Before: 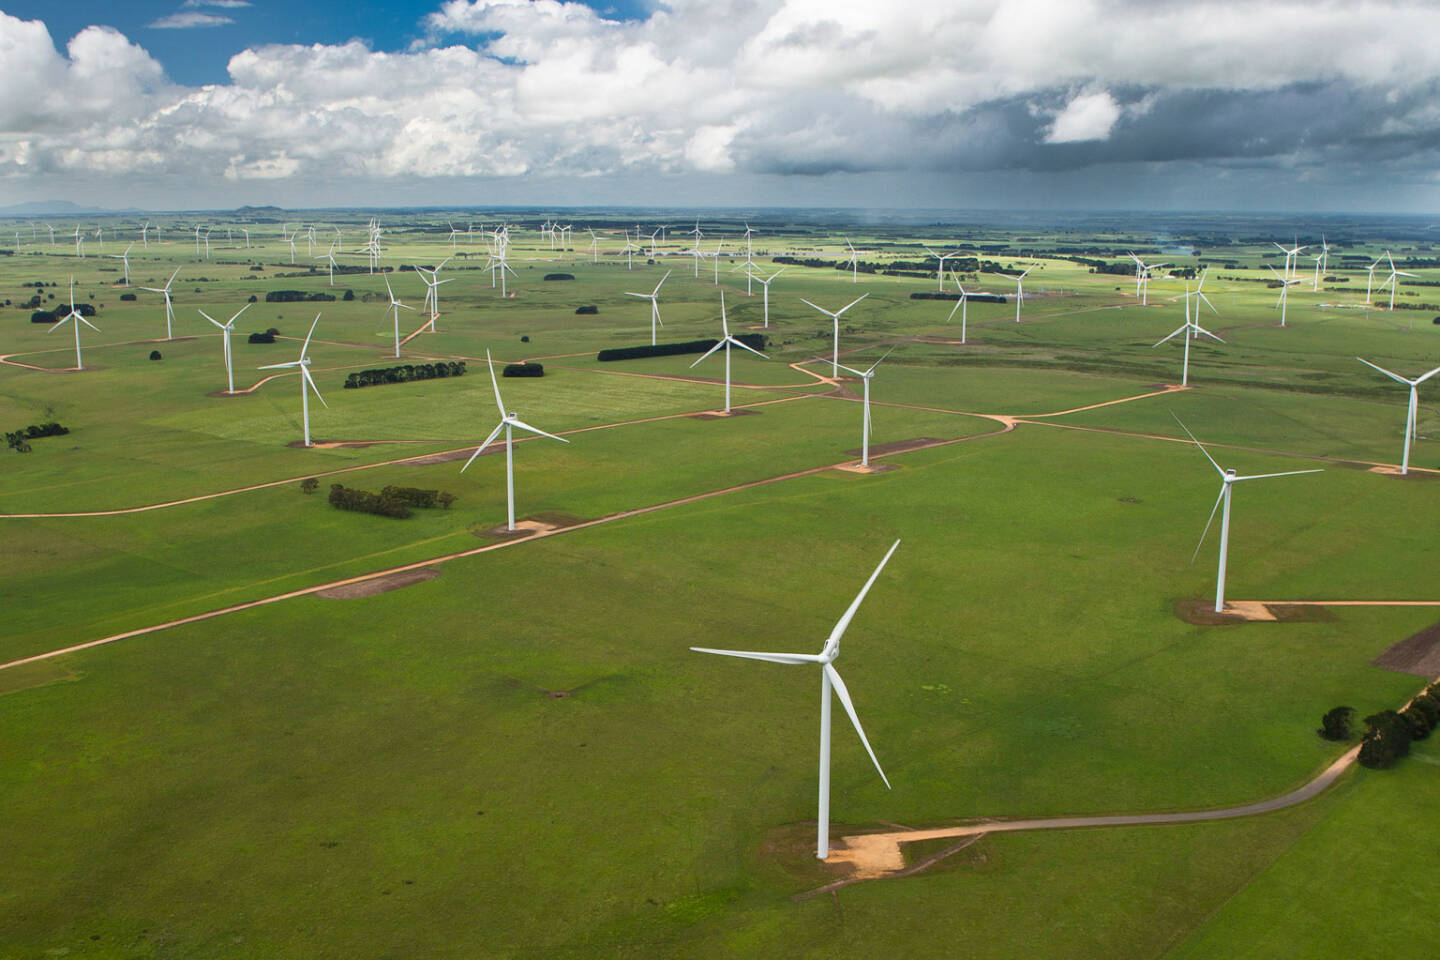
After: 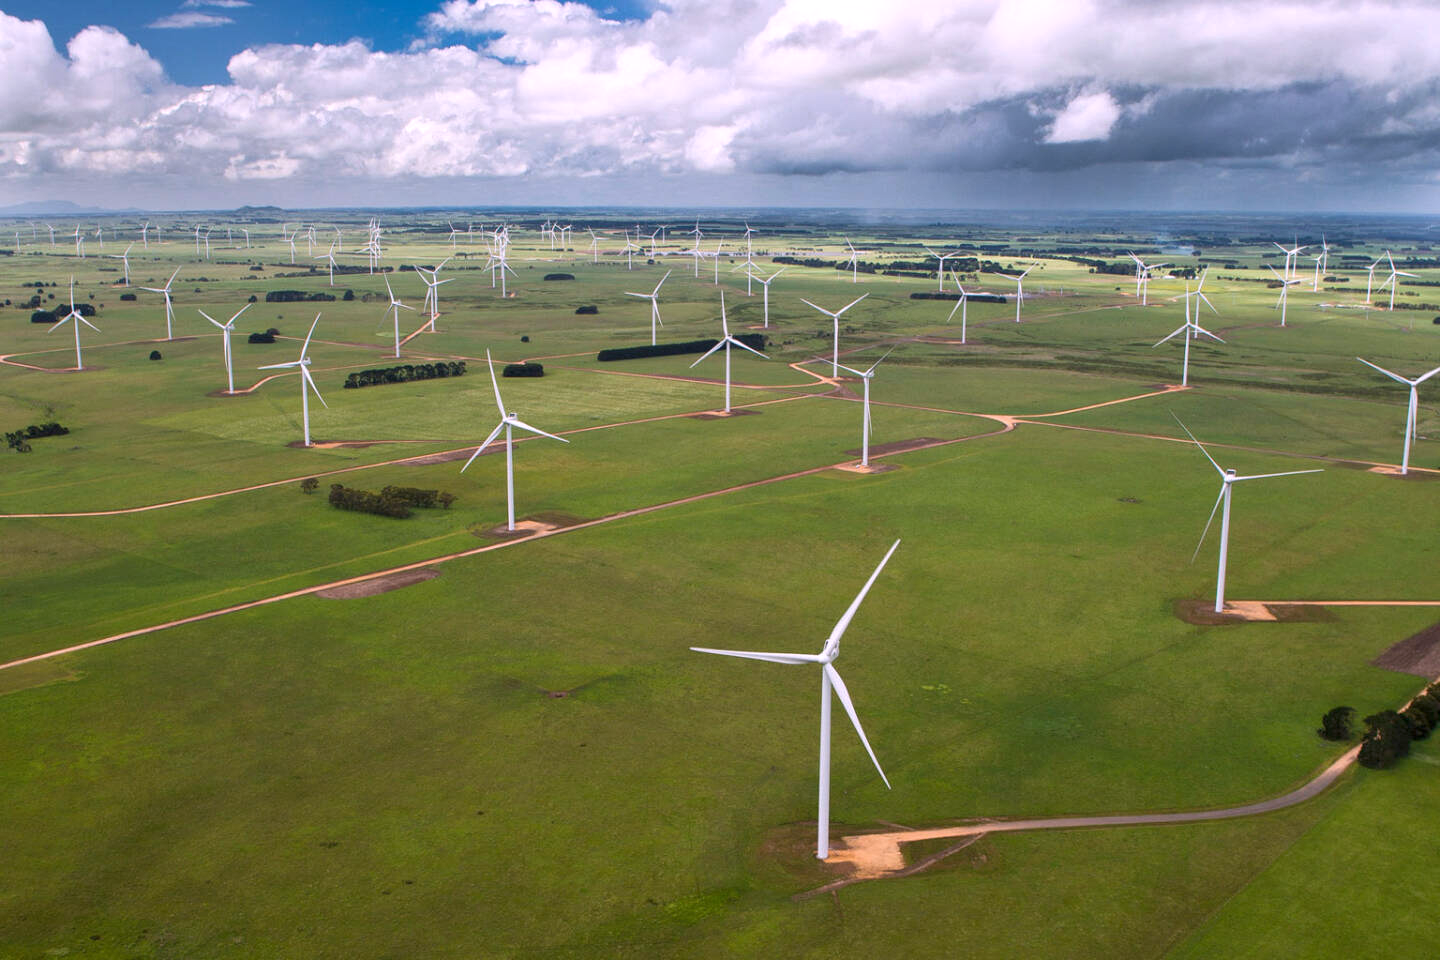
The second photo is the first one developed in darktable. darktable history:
local contrast: highlights 100%, shadows 100%, detail 120%, midtone range 0.2
white balance: red 1.066, blue 1.119
